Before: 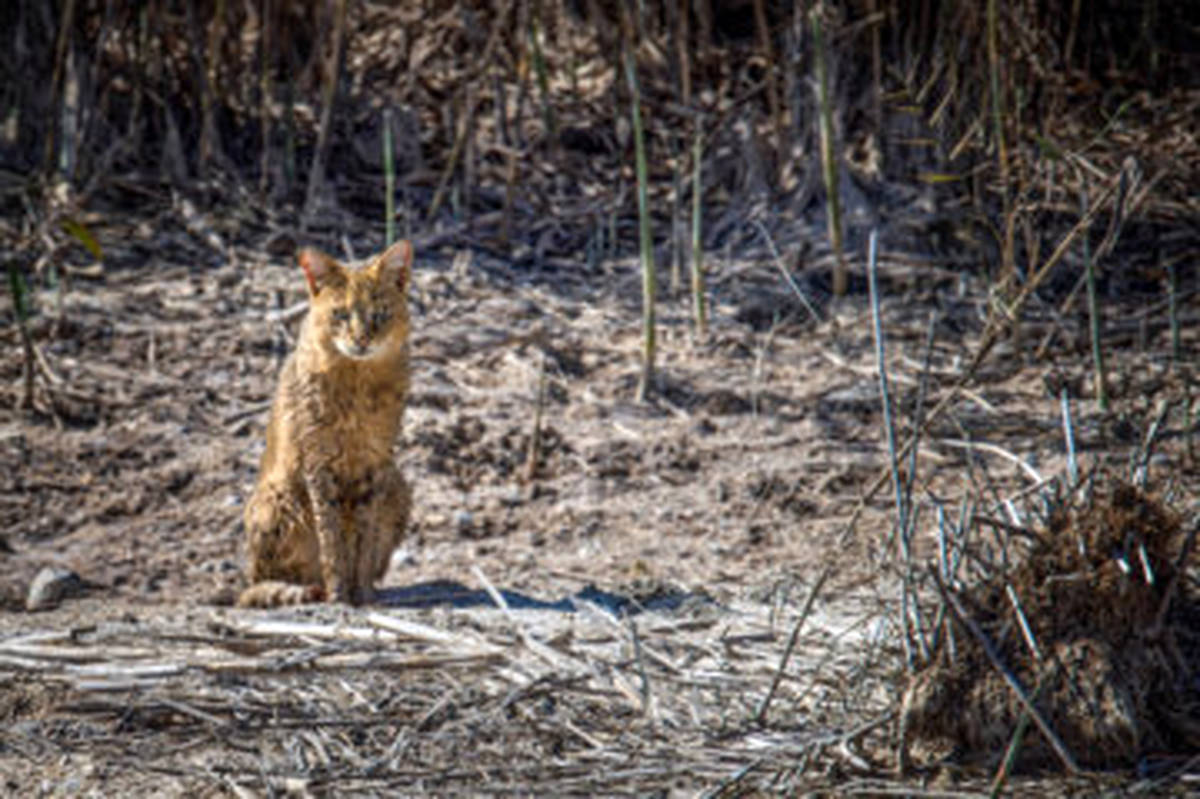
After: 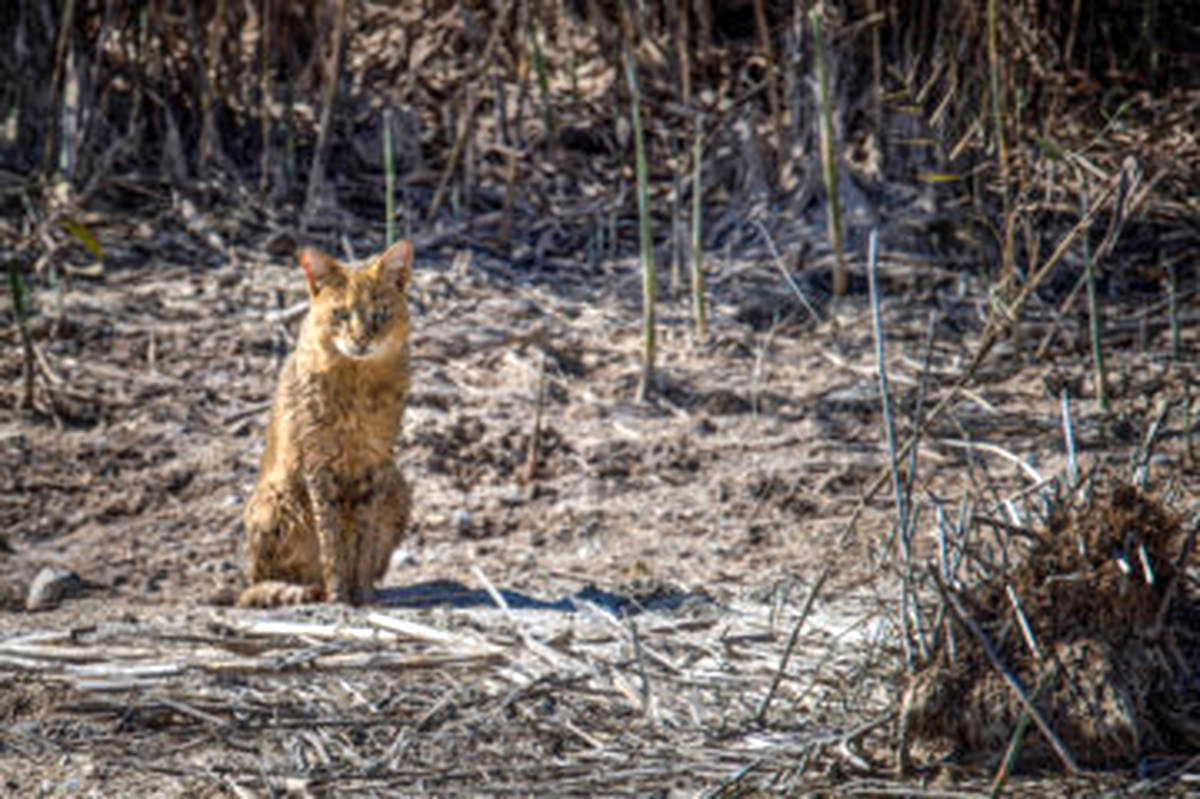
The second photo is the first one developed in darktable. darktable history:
exposure: exposure 0.152 EV, compensate exposure bias true, compensate highlight preservation false
shadows and highlights: radius 117.92, shadows 42.29, highlights -62.36, shadows color adjustment 99.16%, highlights color adjustment 0.418%, soften with gaussian
